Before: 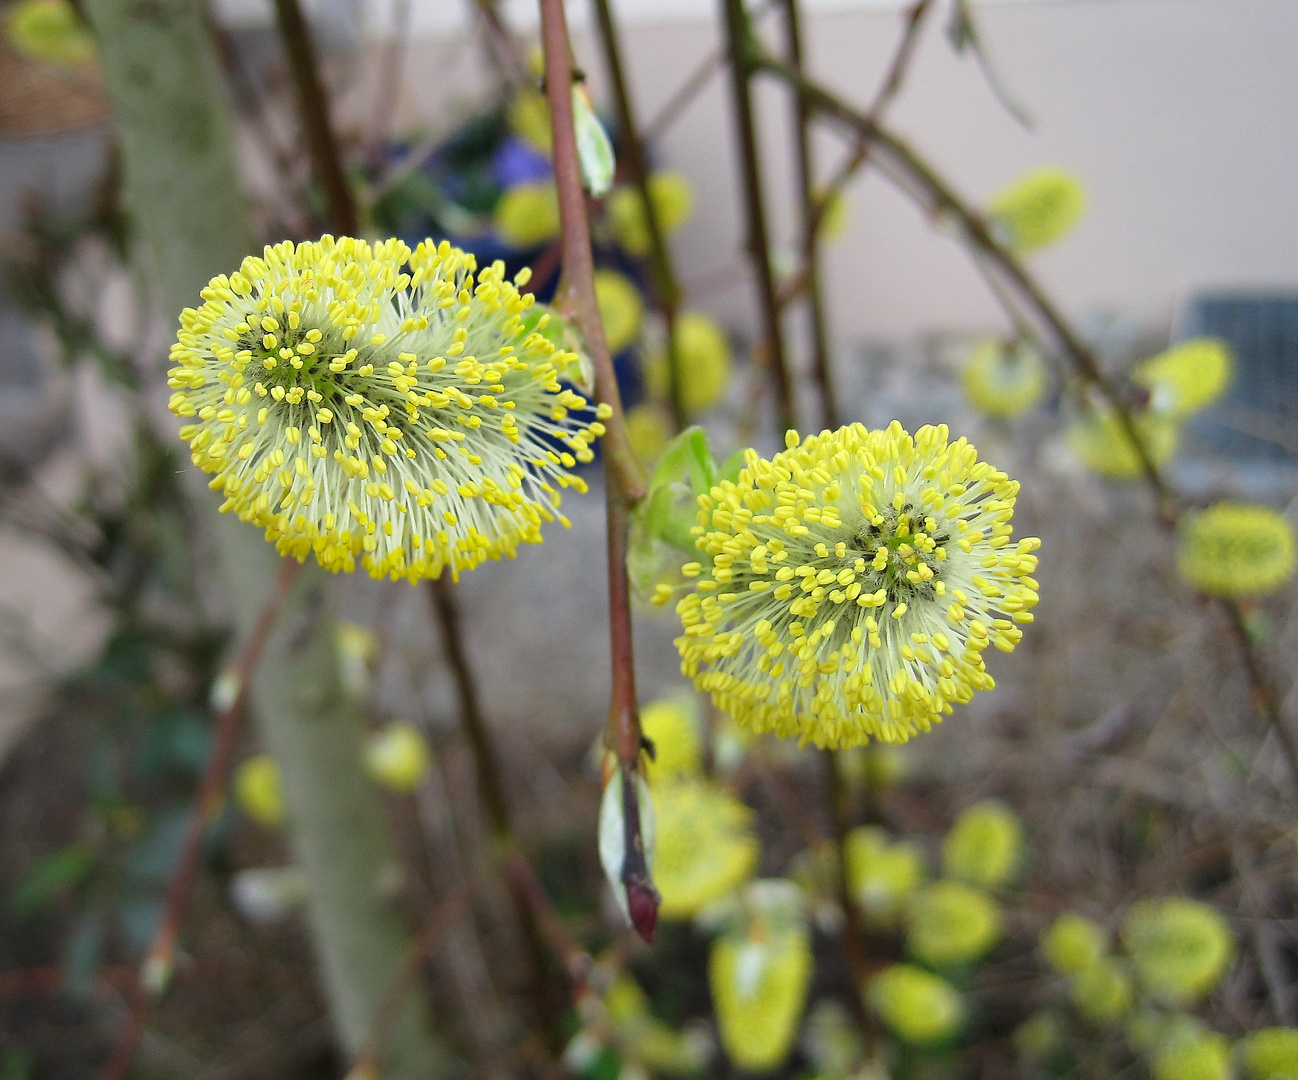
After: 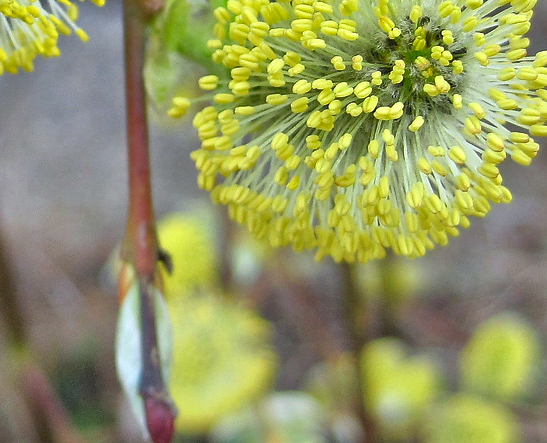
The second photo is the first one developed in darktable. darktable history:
crop: left 37.221%, top 45.169%, right 20.63%, bottom 13.777%
tone equalizer: -7 EV 0.15 EV, -6 EV 0.6 EV, -5 EV 1.15 EV, -4 EV 1.33 EV, -3 EV 1.15 EV, -2 EV 0.6 EV, -1 EV 0.15 EV, mask exposure compensation -0.5 EV
shadows and highlights: shadows 60, highlights -60.23, soften with gaussian
color correction: highlights a* -0.772, highlights b* -8.92
